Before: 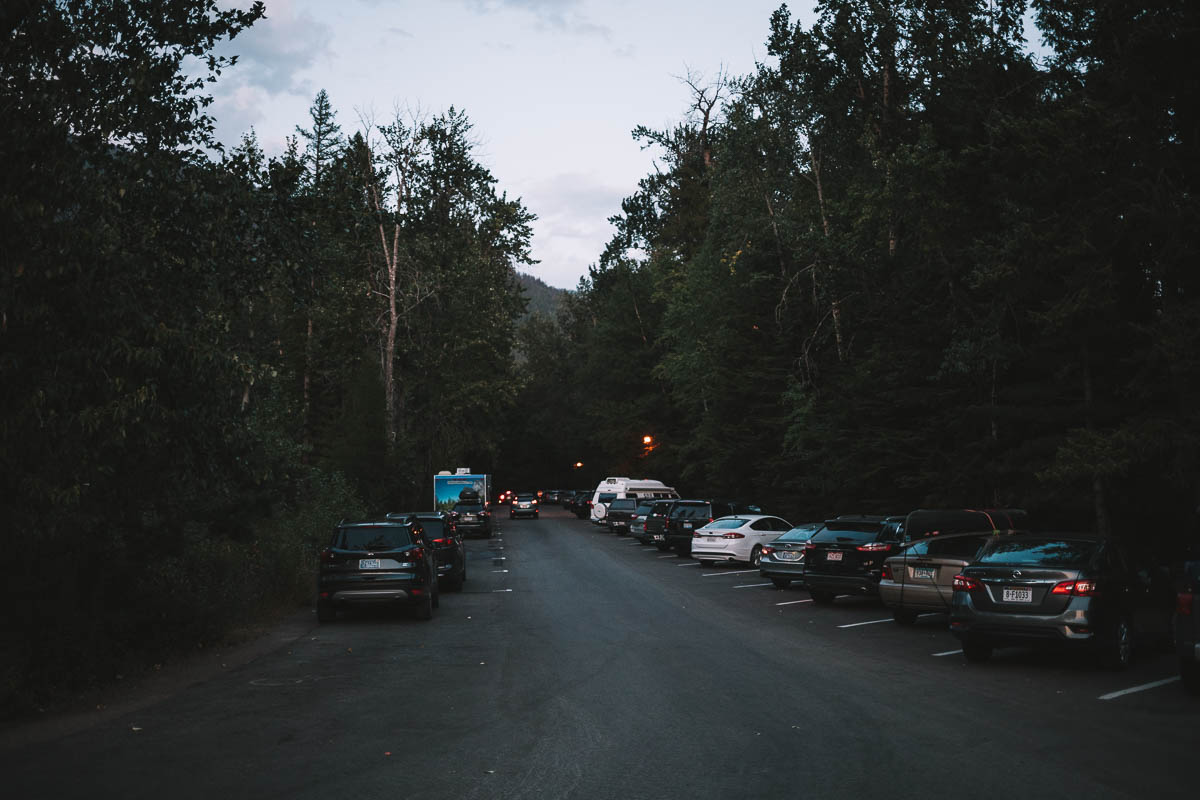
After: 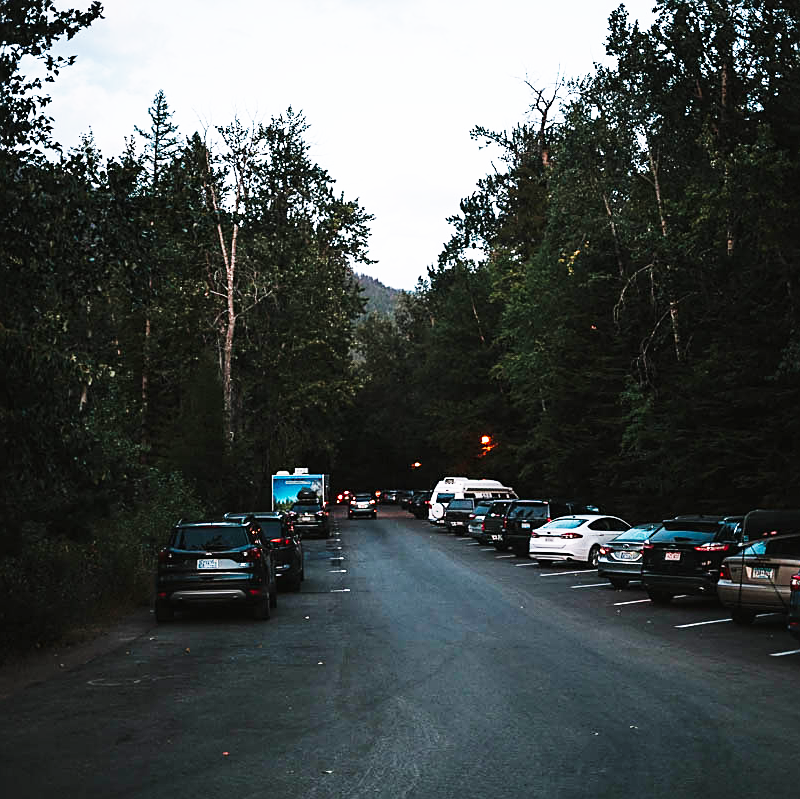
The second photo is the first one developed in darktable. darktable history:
base curve: curves: ch0 [(0, 0) (0.007, 0.004) (0.027, 0.03) (0.046, 0.07) (0.207, 0.54) (0.442, 0.872) (0.673, 0.972) (1, 1)], preserve colors none
crop and rotate: left 13.537%, right 19.796%
sharpen: on, module defaults
